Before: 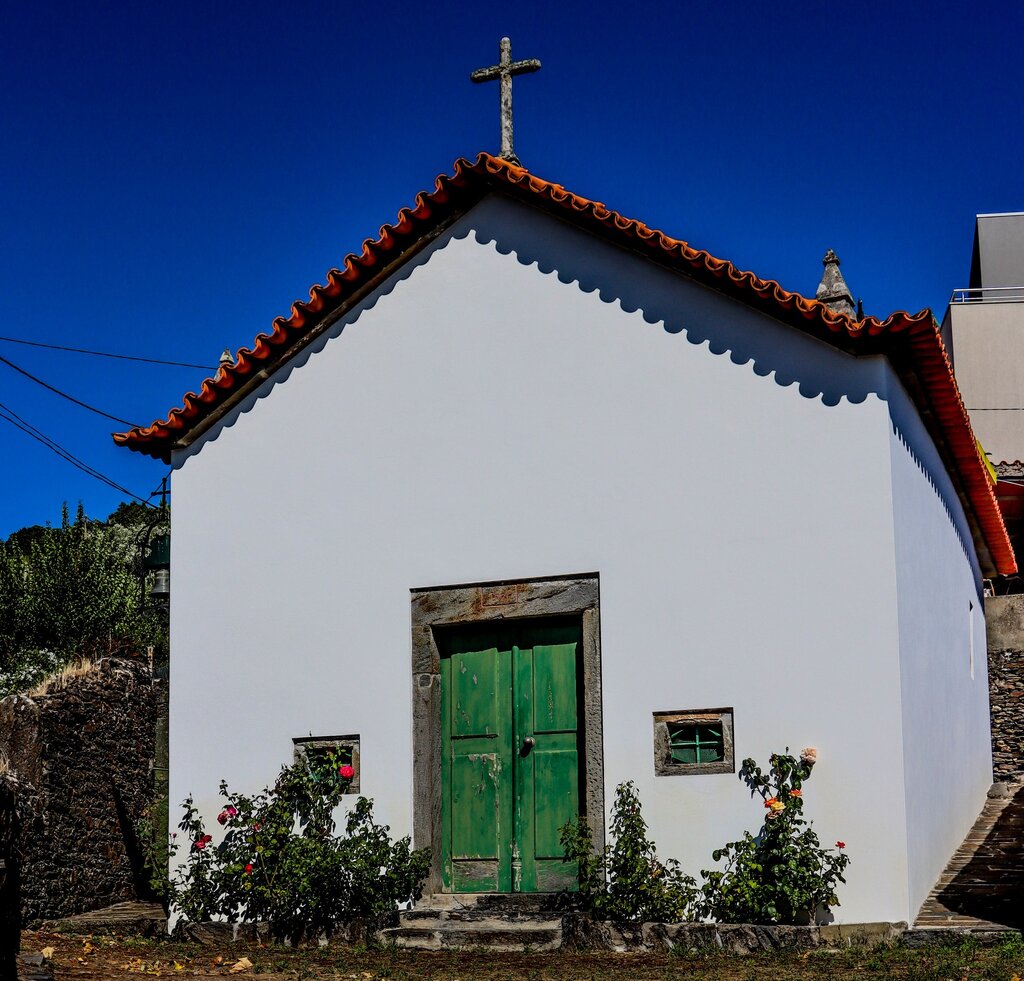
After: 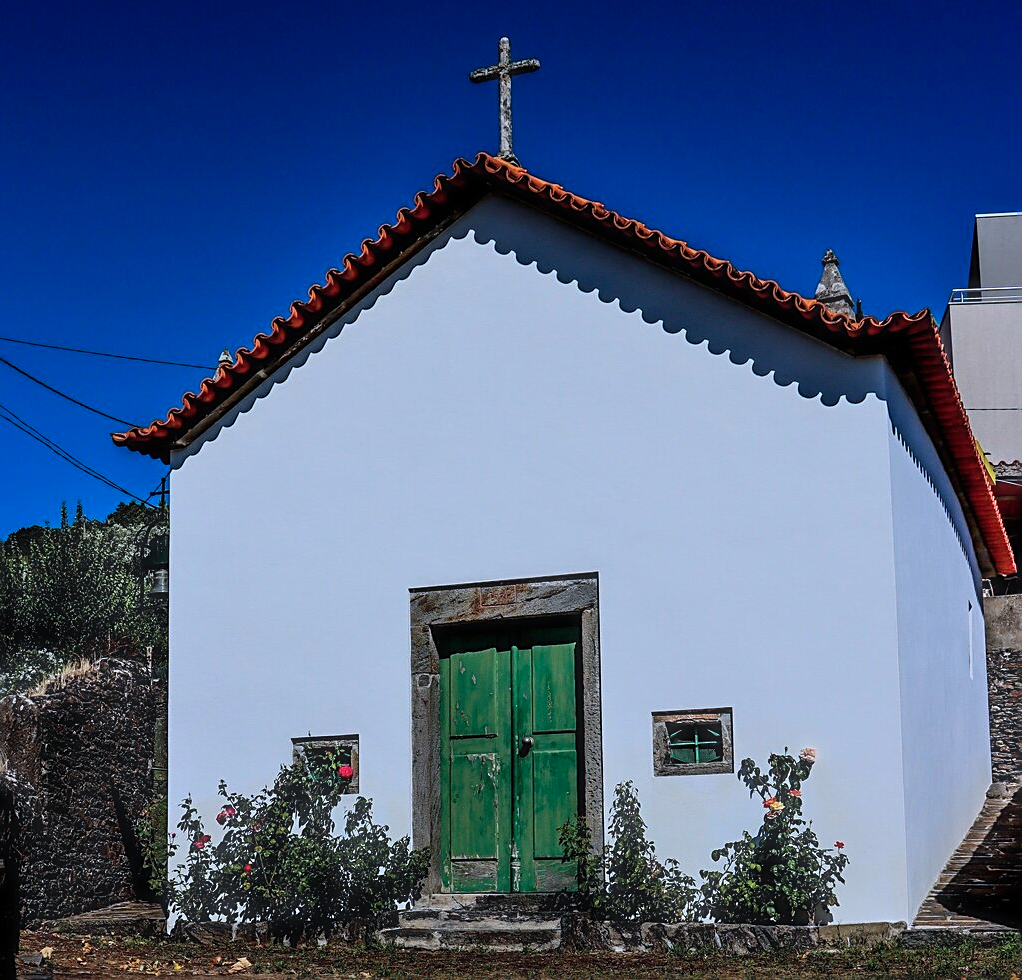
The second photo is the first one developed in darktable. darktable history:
haze removal: strength -0.062, adaptive false
crop and rotate: left 0.133%, bottom 0.006%
sharpen: on, module defaults
color correction: highlights a* -1.97, highlights b* -18.16
